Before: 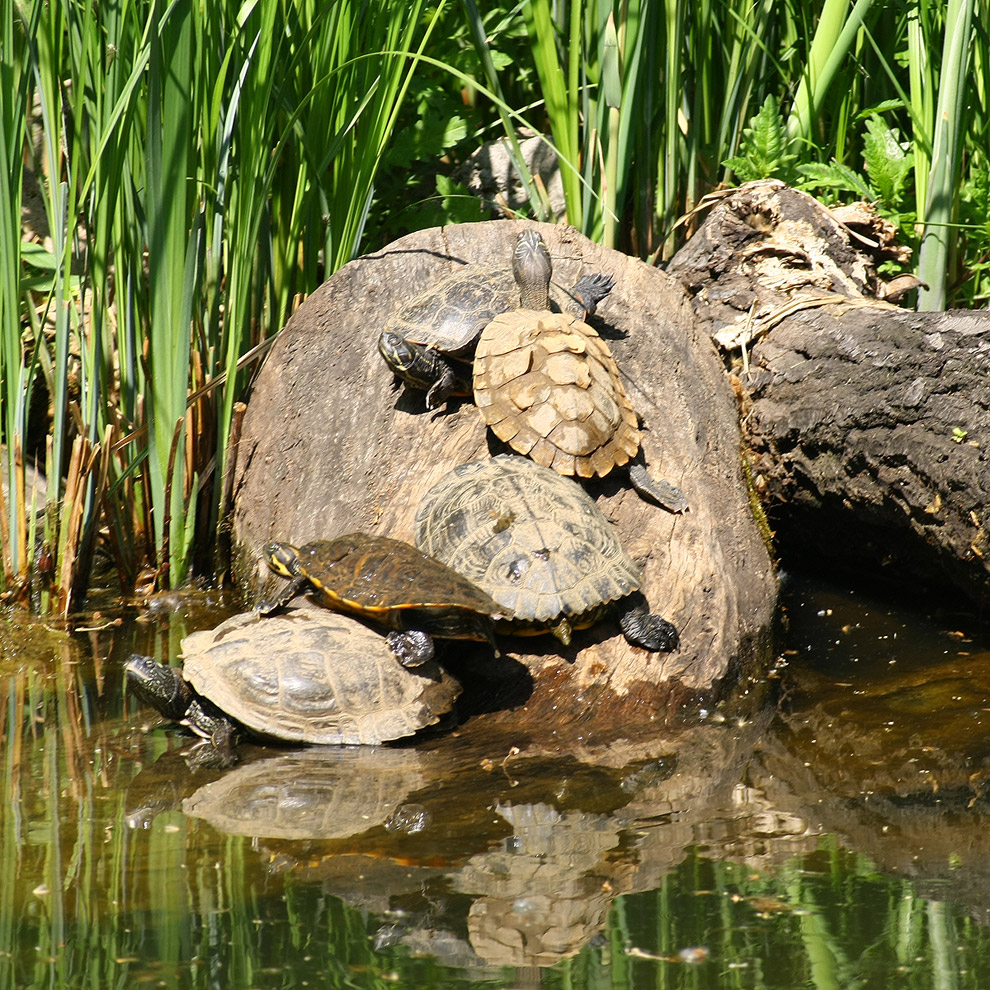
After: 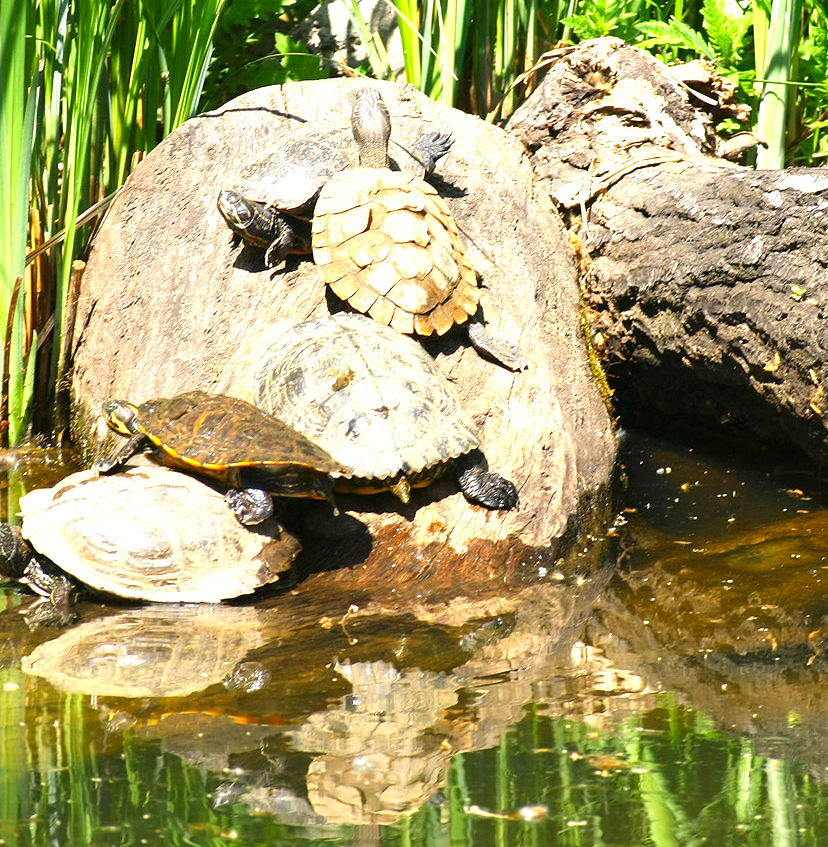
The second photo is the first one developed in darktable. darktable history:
exposure: black level correction 0, exposure 1.103 EV, compensate highlight preservation false
crop: left 16.338%, top 14.424%
contrast brightness saturation: contrast 0.042, saturation 0.159
